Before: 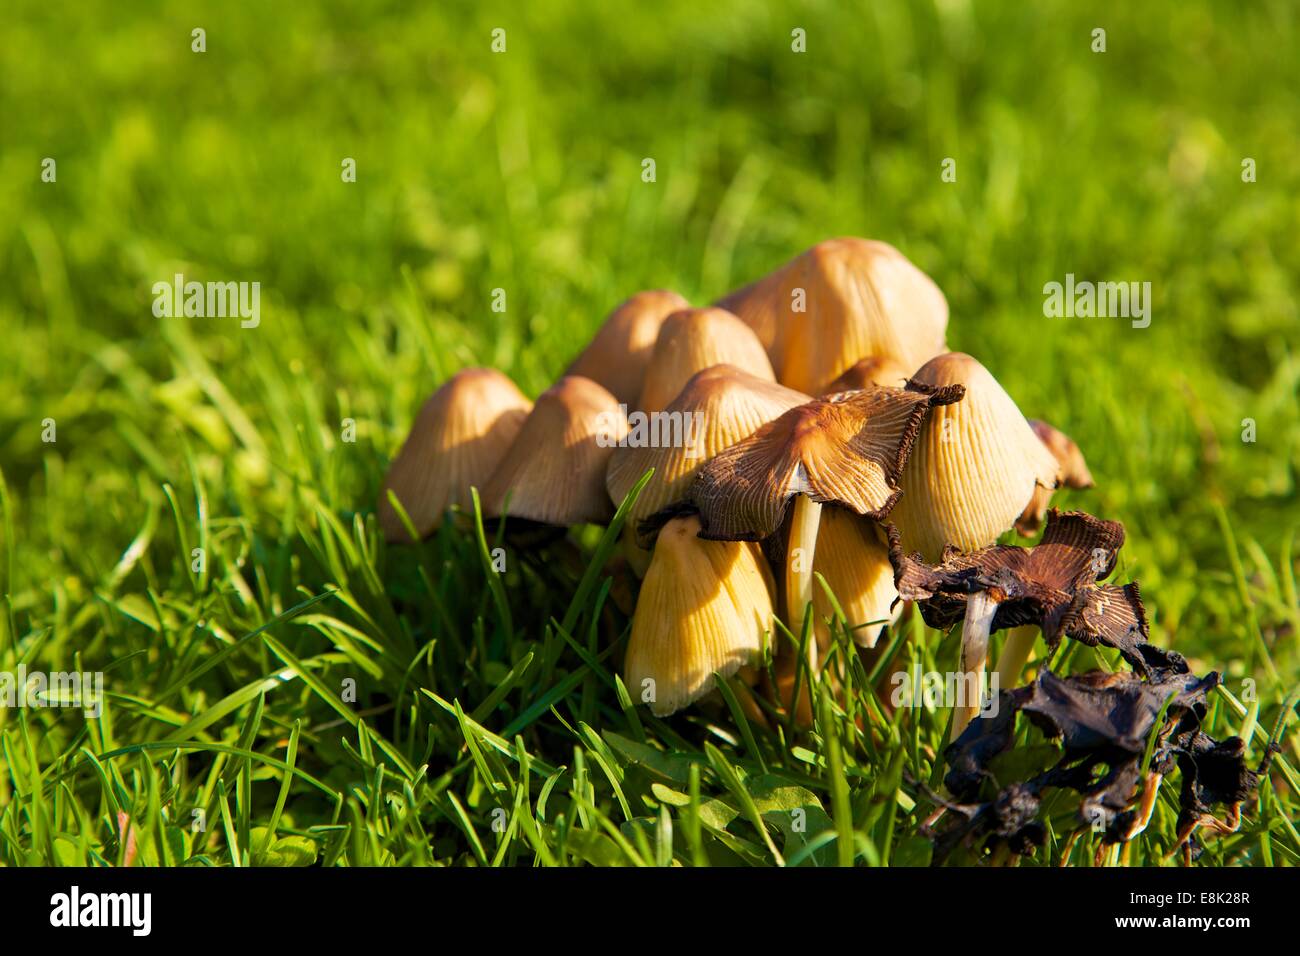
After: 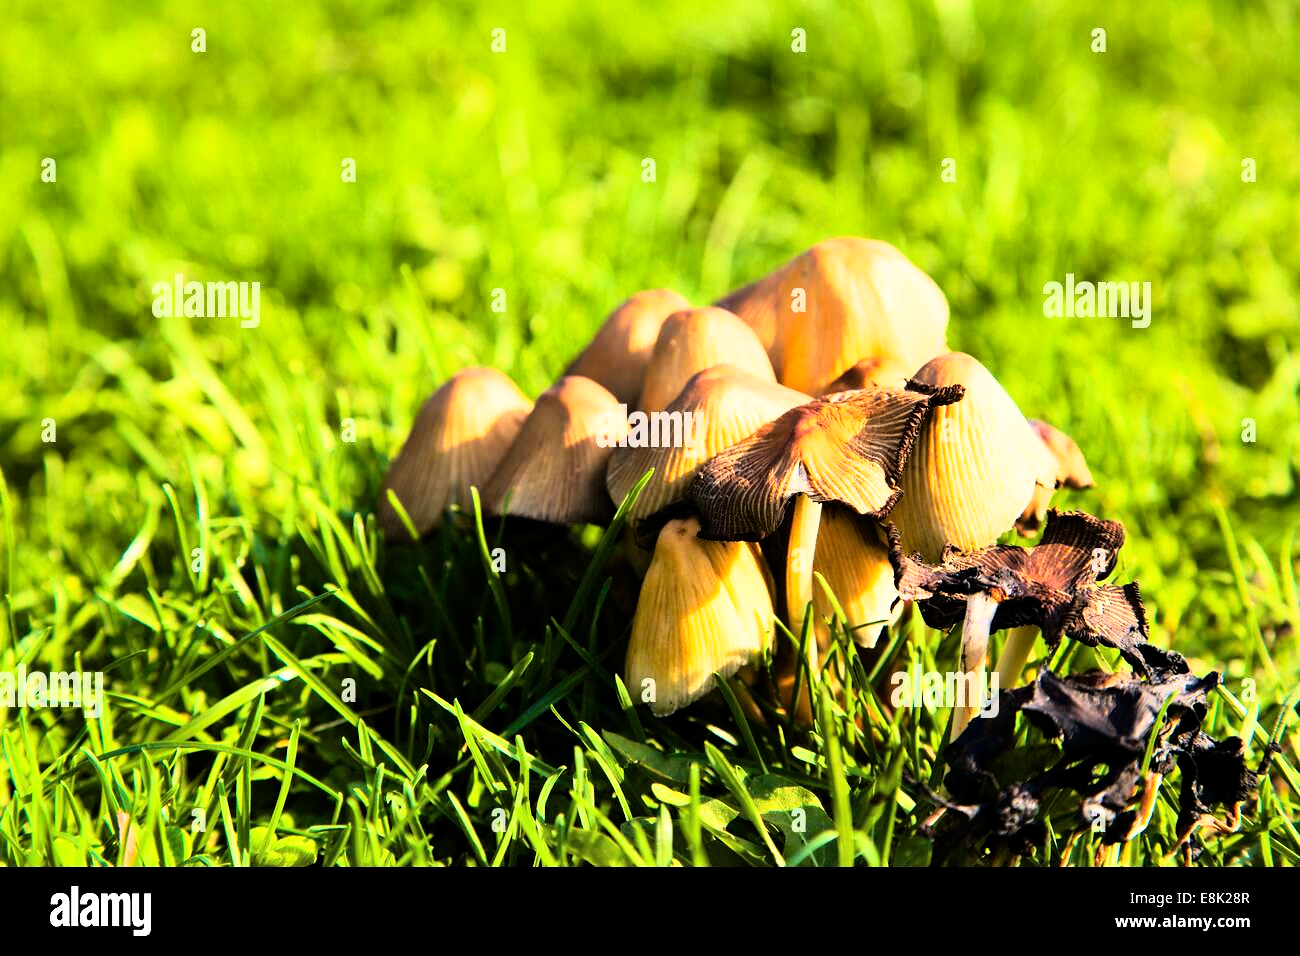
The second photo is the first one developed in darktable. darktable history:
rgb curve: curves: ch0 [(0, 0) (0.21, 0.15) (0.24, 0.21) (0.5, 0.75) (0.75, 0.96) (0.89, 0.99) (1, 1)]; ch1 [(0, 0.02) (0.21, 0.13) (0.25, 0.2) (0.5, 0.67) (0.75, 0.9) (0.89, 0.97) (1, 1)]; ch2 [(0, 0.02) (0.21, 0.13) (0.25, 0.2) (0.5, 0.67) (0.75, 0.9) (0.89, 0.97) (1, 1)], compensate middle gray true
shadows and highlights: shadows 20.55, highlights -20.99, soften with gaussian
